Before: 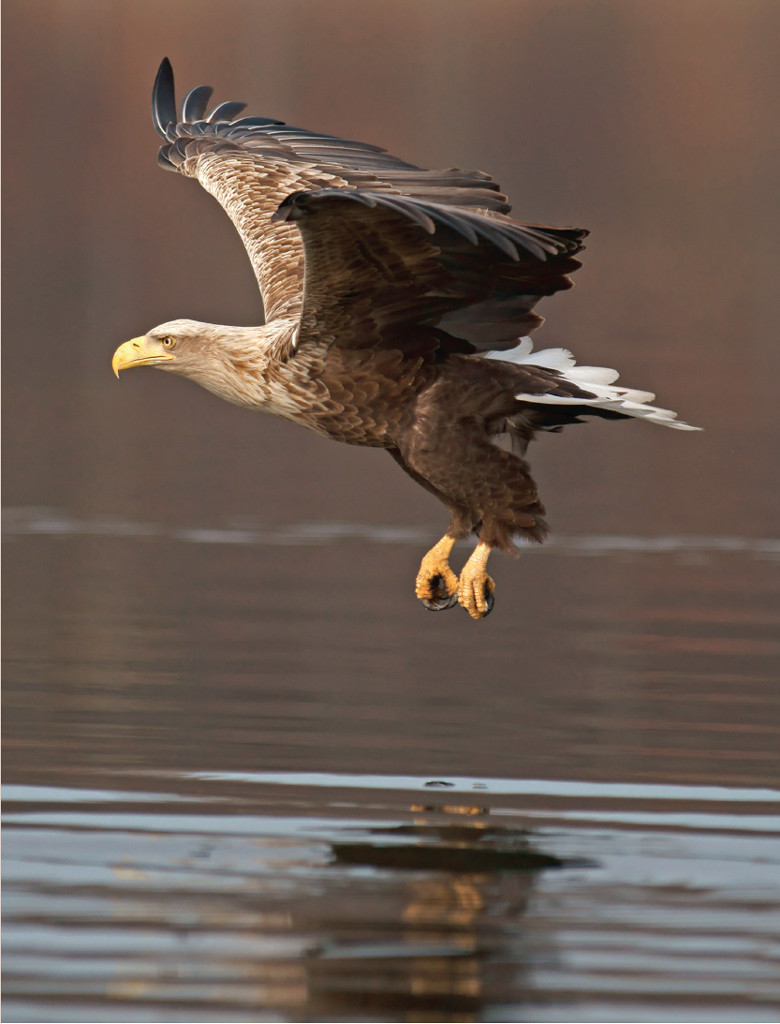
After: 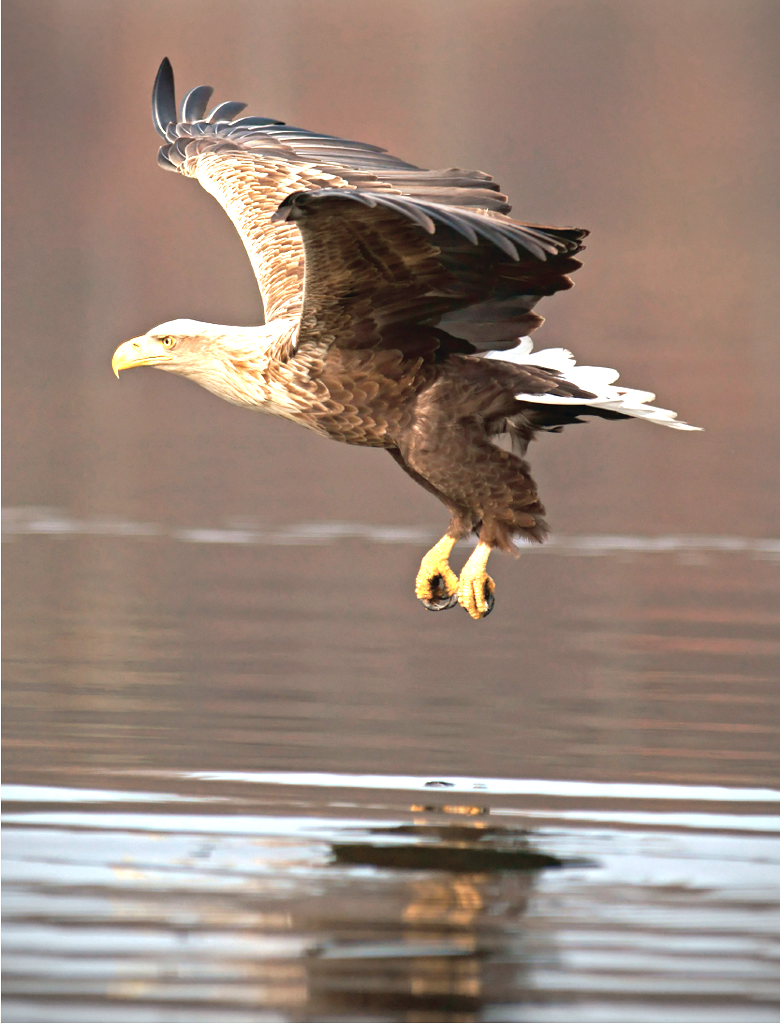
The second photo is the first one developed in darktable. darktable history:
tone equalizer: -8 EV -0.383 EV, -7 EV -0.376 EV, -6 EV -0.294 EV, -5 EV -0.238 EV, -3 EV 0.201 EV, -2 EV 0.315 EV, -1 EV 0.413 EV, +0 EV 0.416 EV, mask exposure compensation -0.514 EV
vignetting: on, module defaults
exposure: exposure 1 EV, compensate highlight preservation false
